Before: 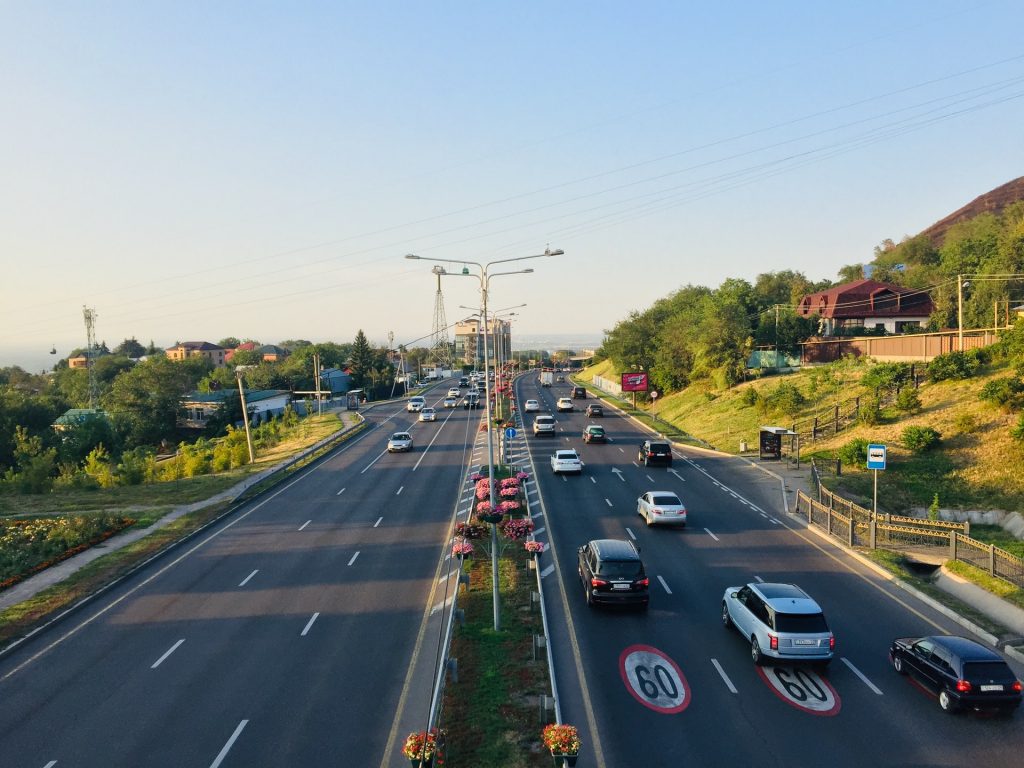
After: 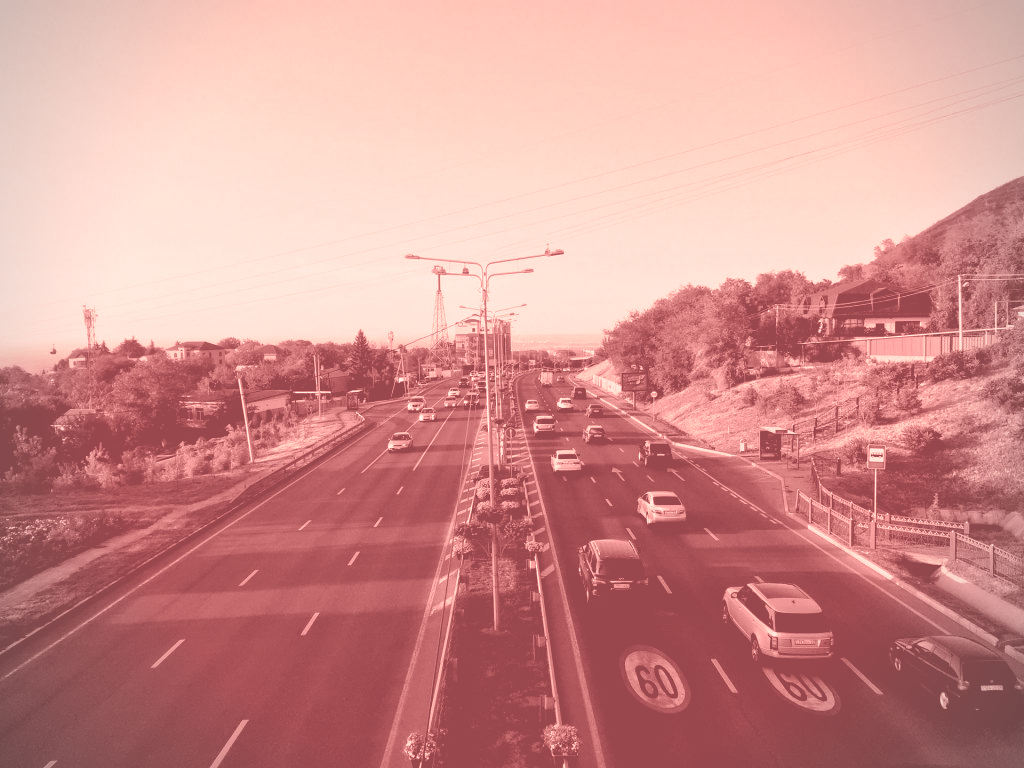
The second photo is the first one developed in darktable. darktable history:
vignetting: fall-off radius 45%, brightness -0.33
split-toning: compress 20%
colorize: on, module defaults | blend: blend mode normal, opacity 25%; mask: uniform (no mask)
levels: levels [0.182, 0.542, 0.902]
